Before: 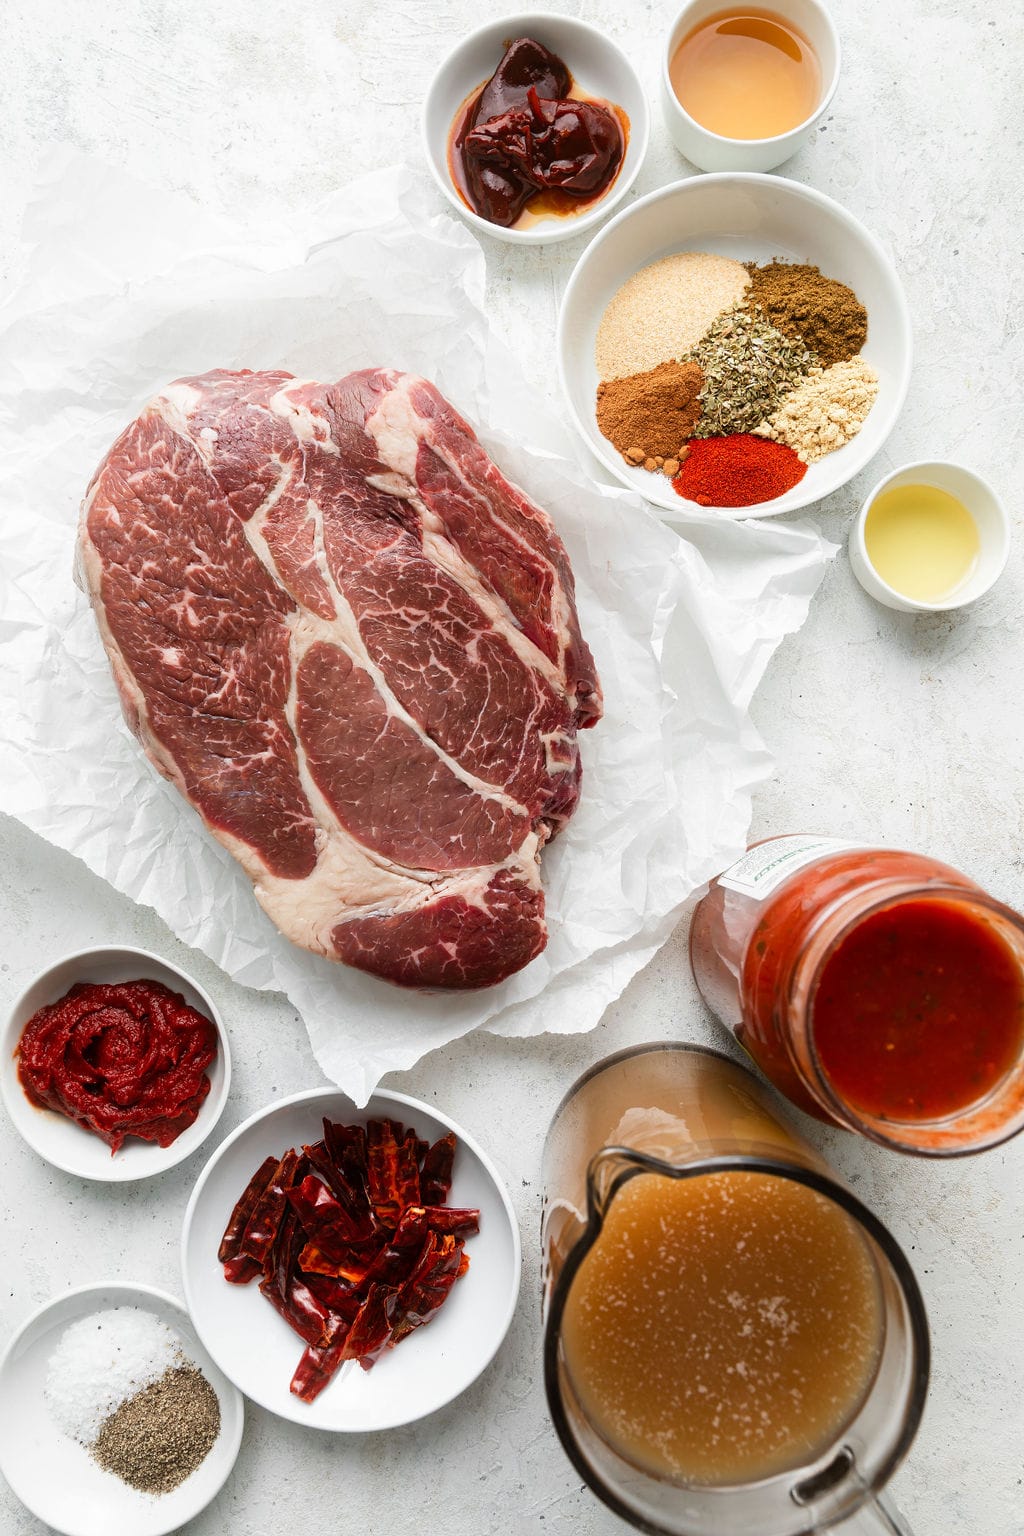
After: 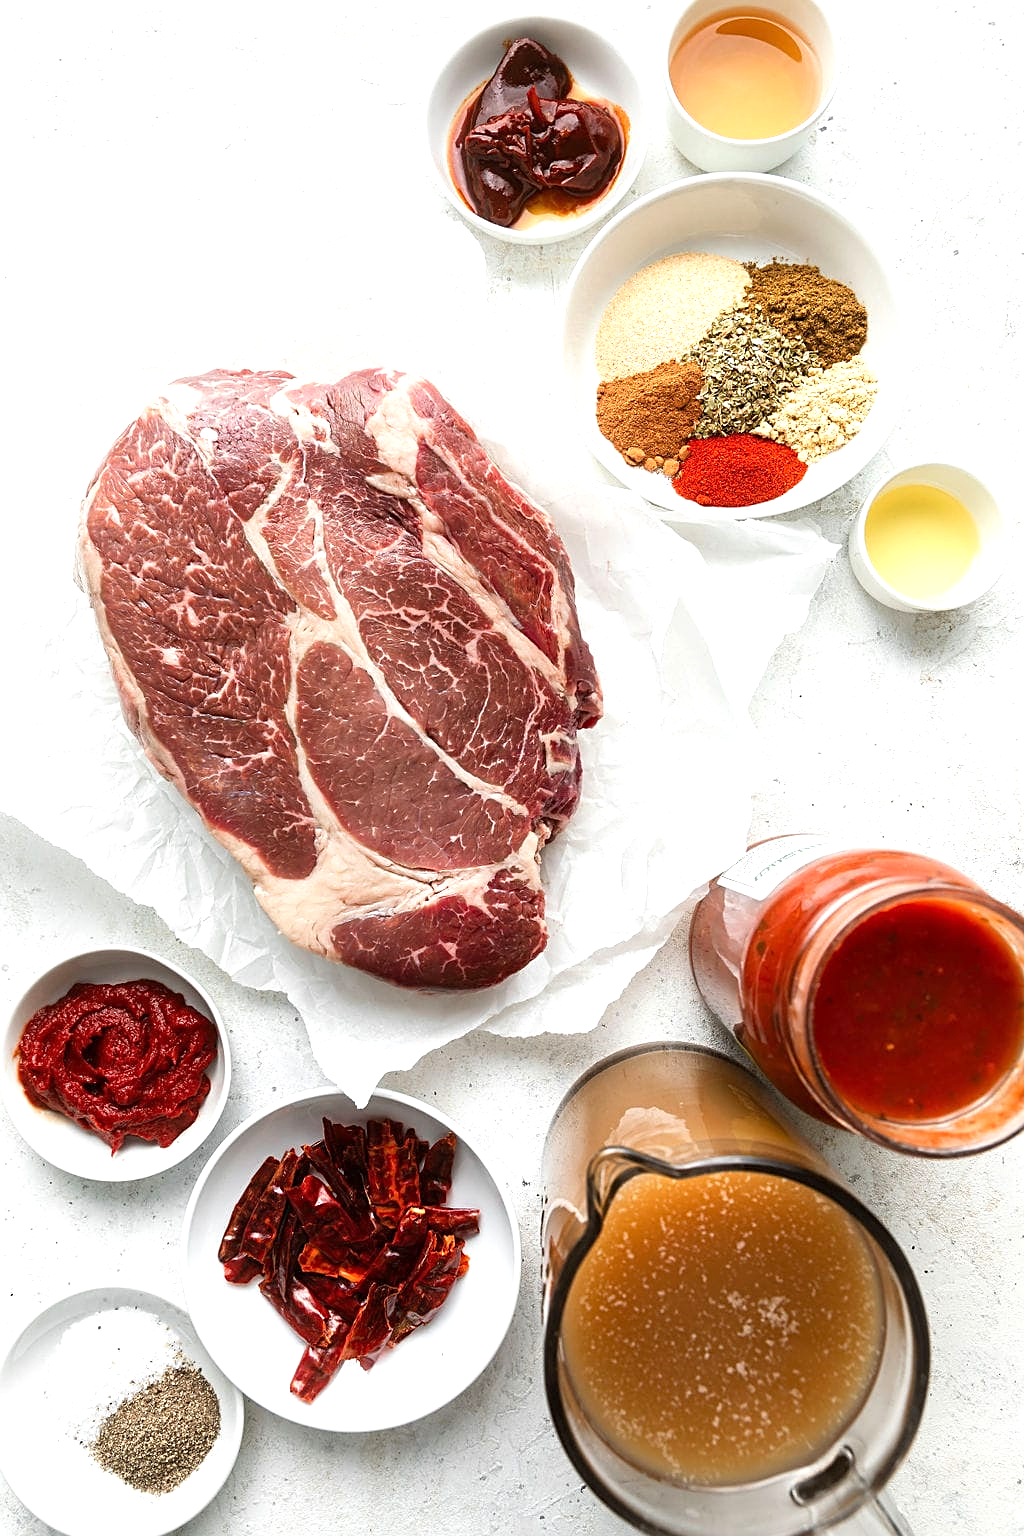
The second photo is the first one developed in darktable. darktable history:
exposure: exposure 0.485 EV, compensate highlight preservation false
sharpen: on, module defaults
